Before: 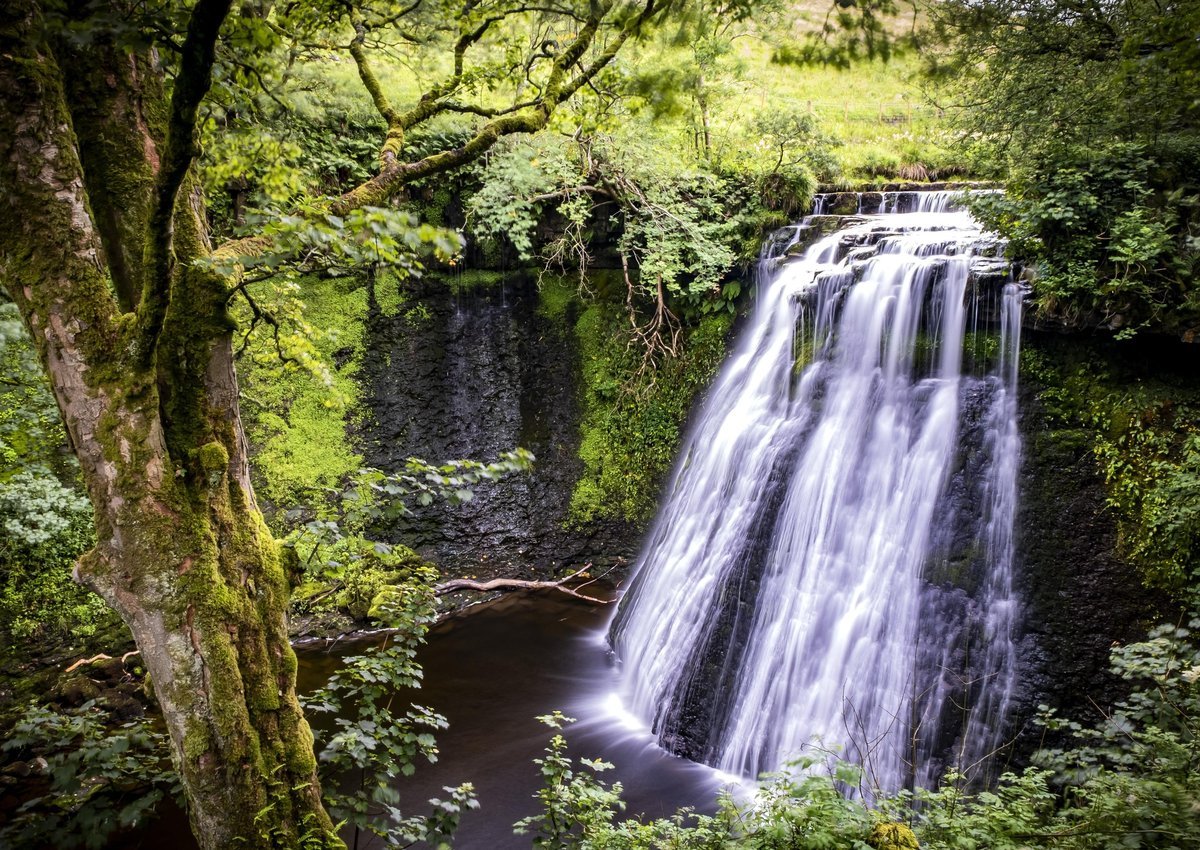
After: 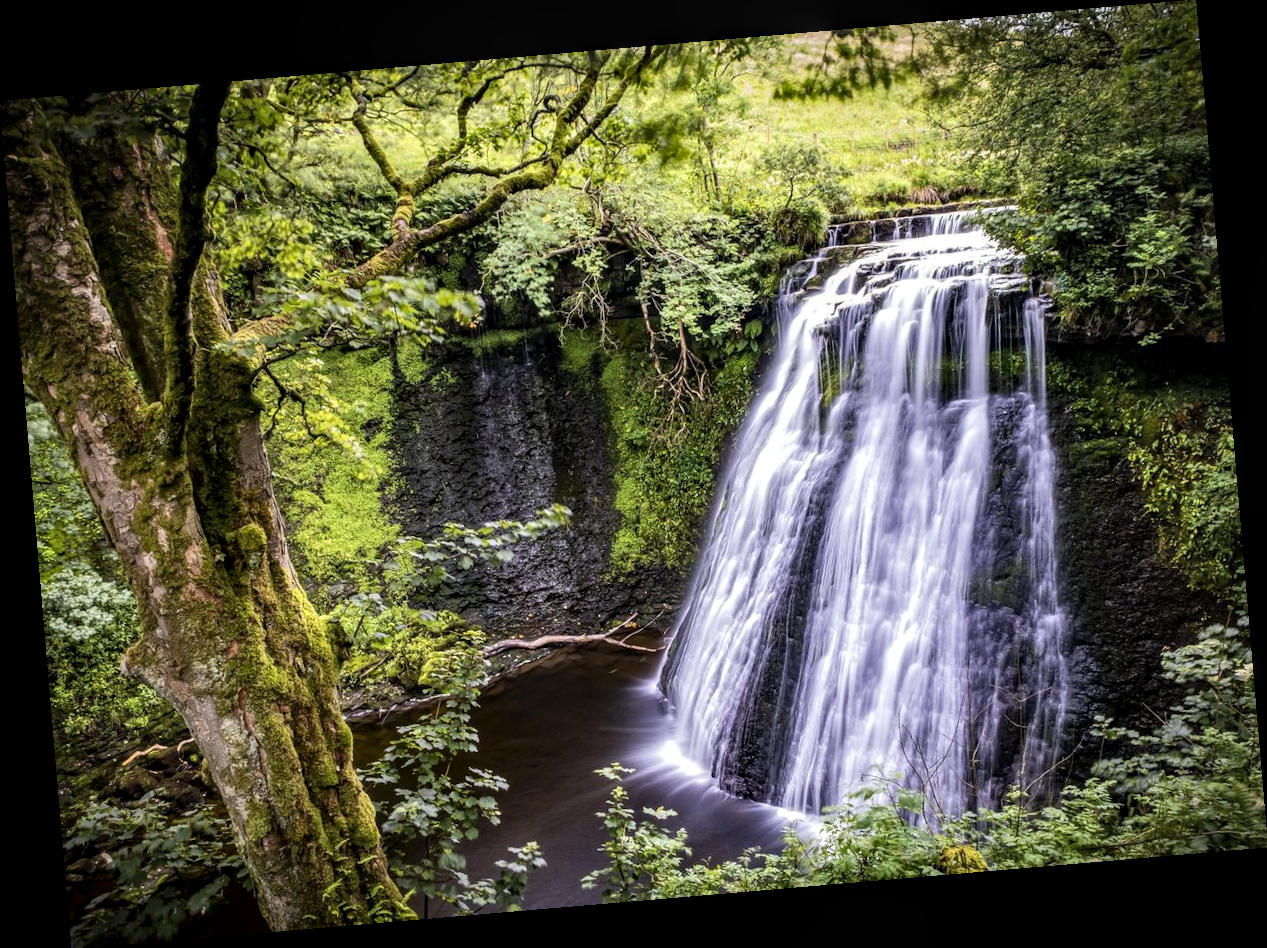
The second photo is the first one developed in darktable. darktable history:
local contrast: detail 130%
rotate and perspective: rotation -4.86°, automatic cropping off
